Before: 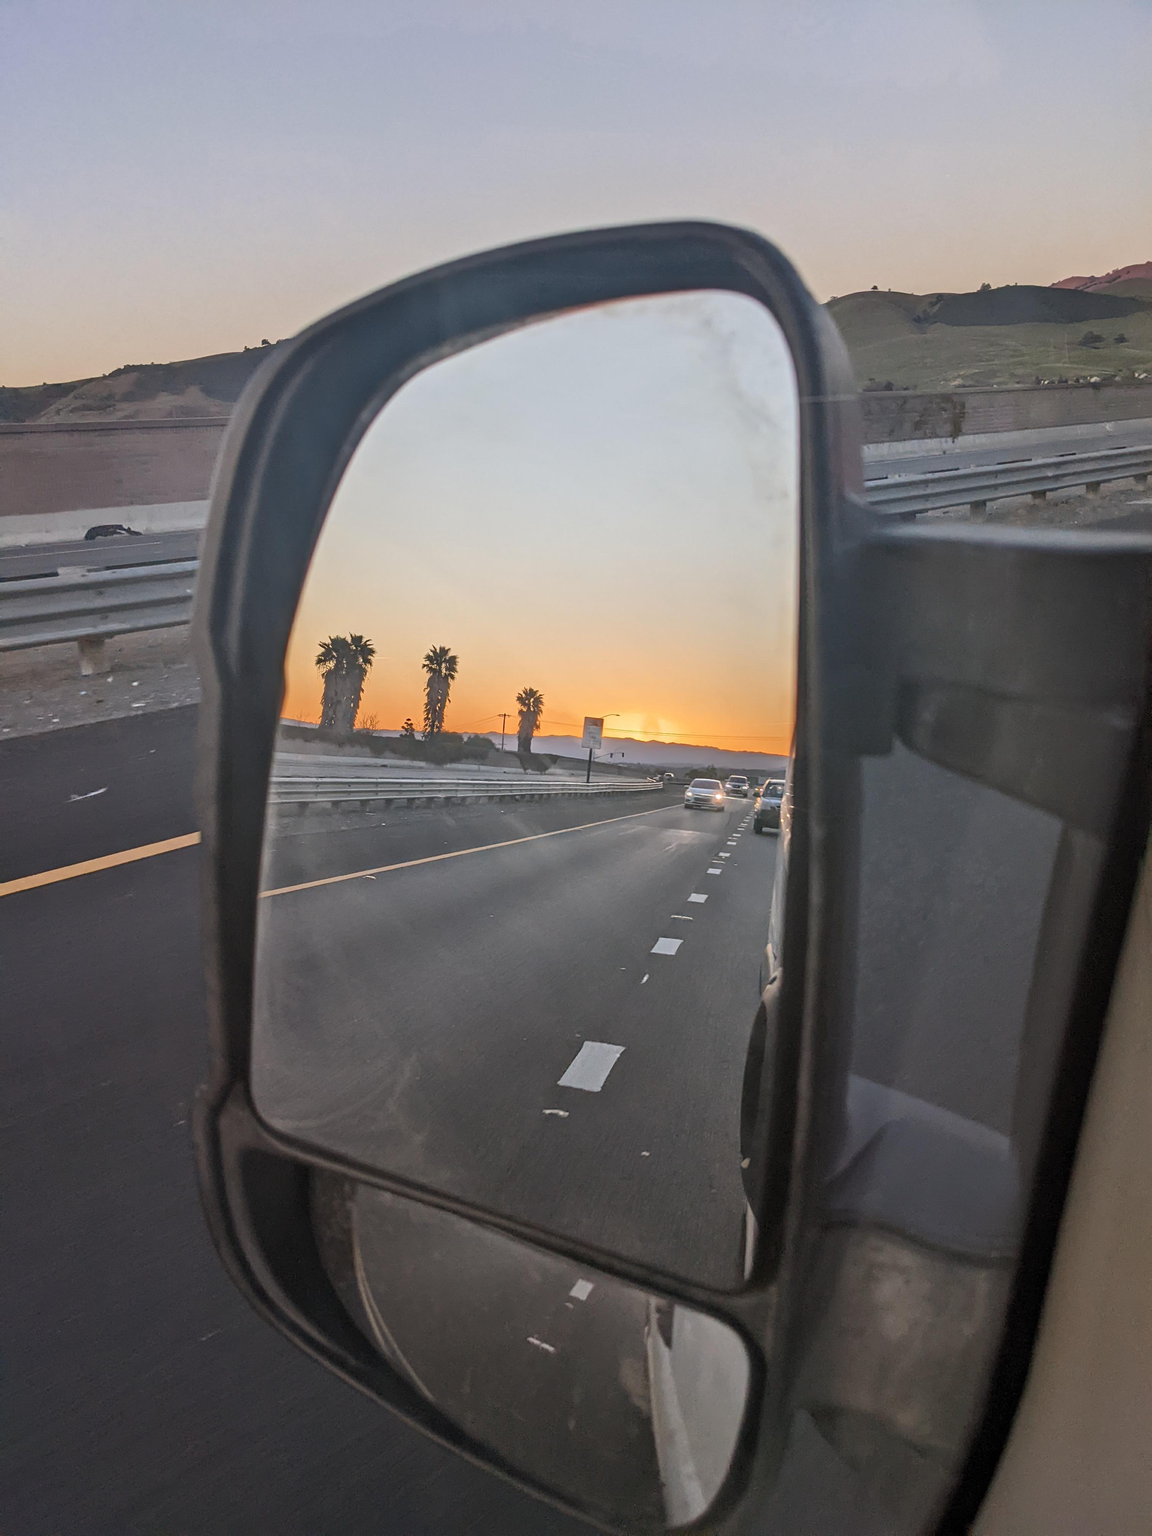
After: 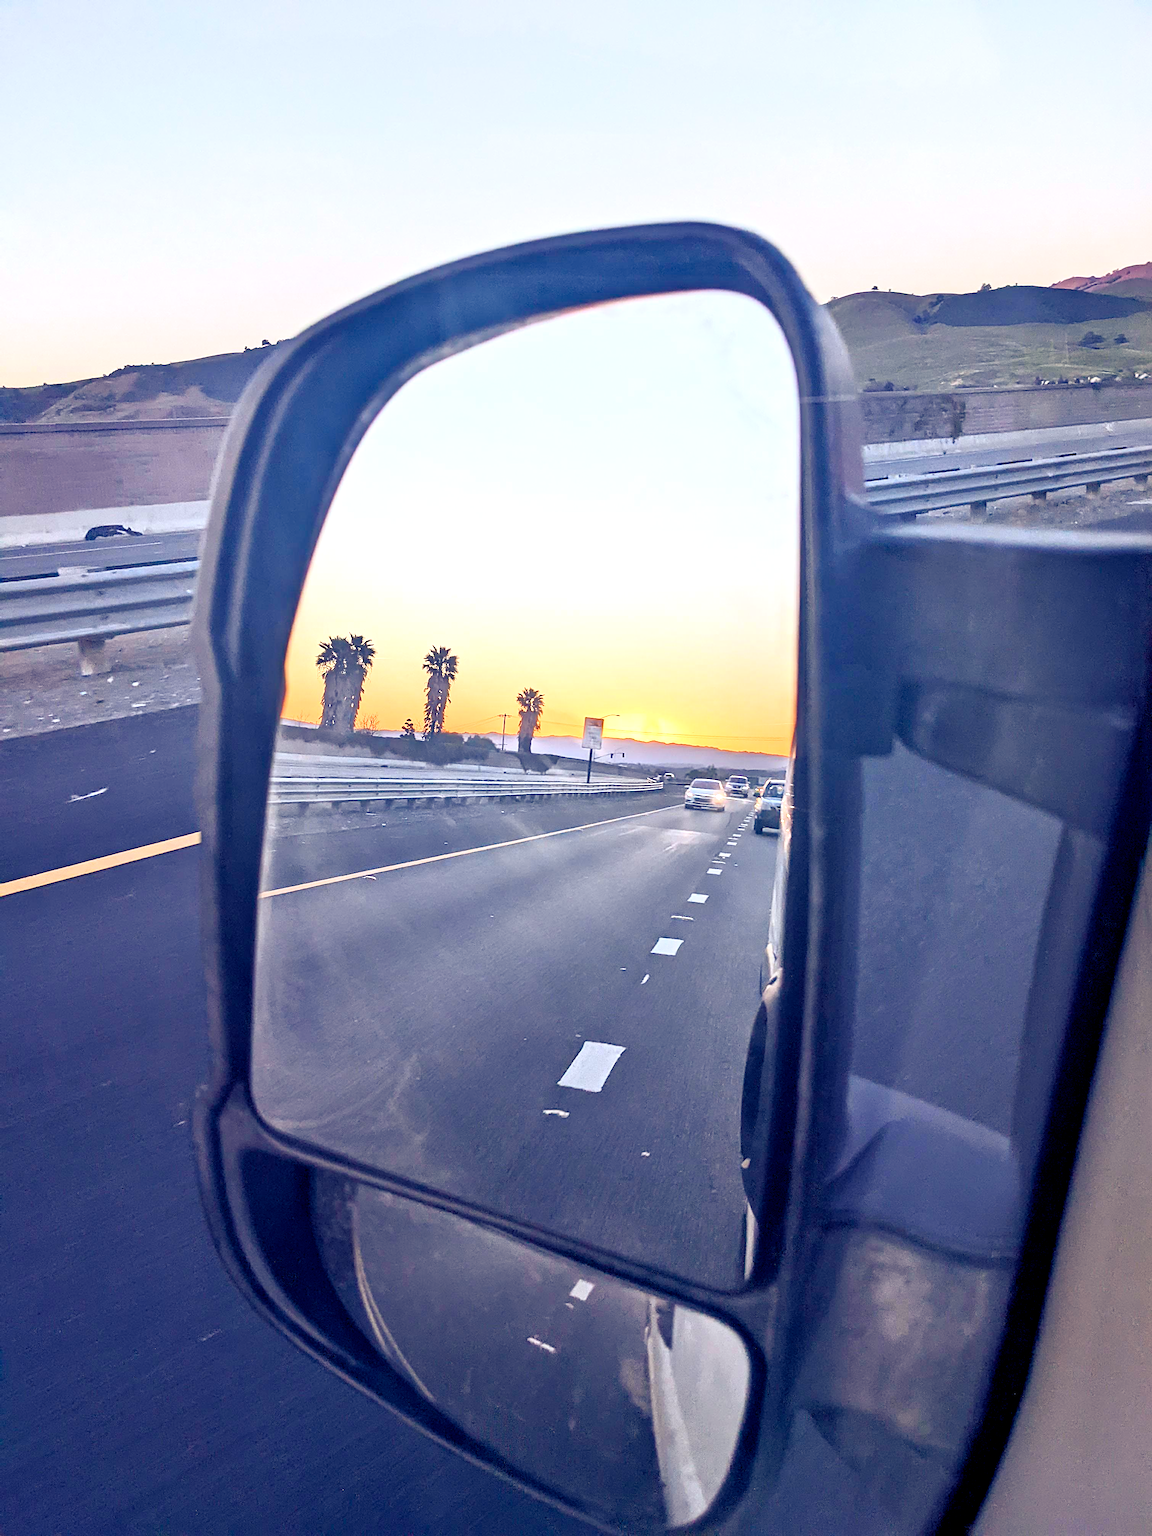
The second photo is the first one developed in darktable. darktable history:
exposure: black level correction 0, exposure 0.7 EV, compensate exposure bias true, compensate highlight preservation false
color balance rgb: shadows lift › luminance -41.13%, shadows lift › chroma 14.13%, shadows lift › hue 260°, power › luminance -3.76%, power › chroma 0.56%, power › hue 40.37°, highlights gain › luminance 16.81%, highlights gain › chroma 2.94%, highlights gain › hue 260°, global offset › luminance -0.29%, global offset › chroma 0.31%, global offset › hue 260°, perceptual saturation grading › global saturation 20%, perceptual saturation grading › highlights -13.92%, perceptual saturation grading › shadows 50%
base curve: curves: ch0 [(0, 0) (0.666, 0.806) (1, 1)]
sharpen: amount 0.478
